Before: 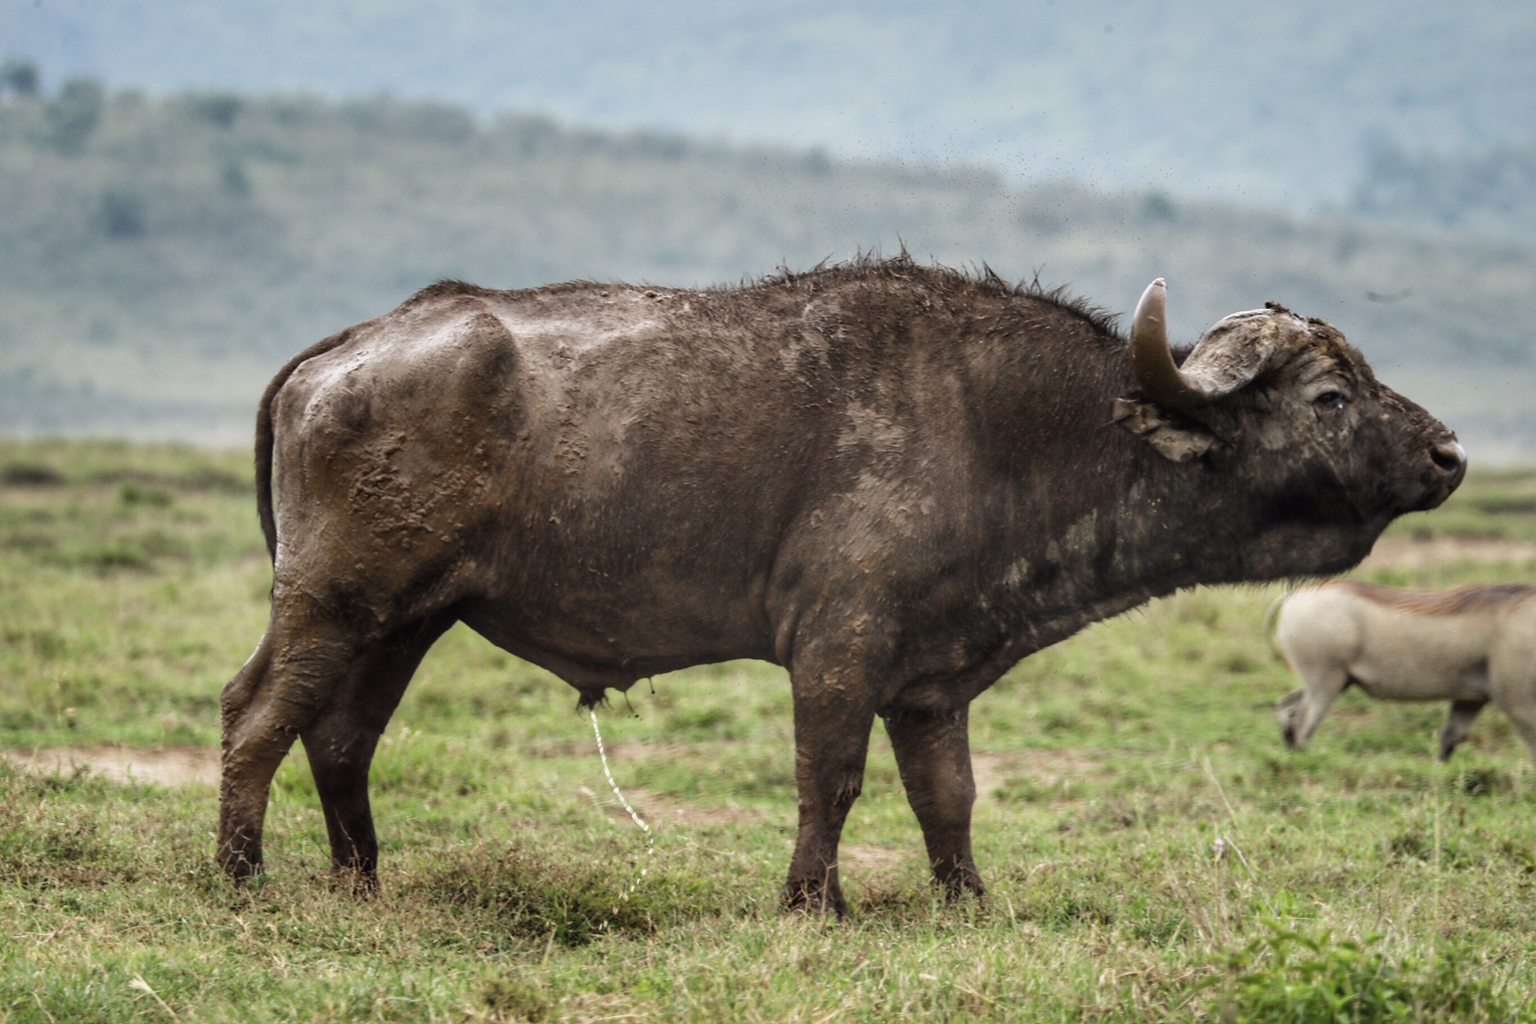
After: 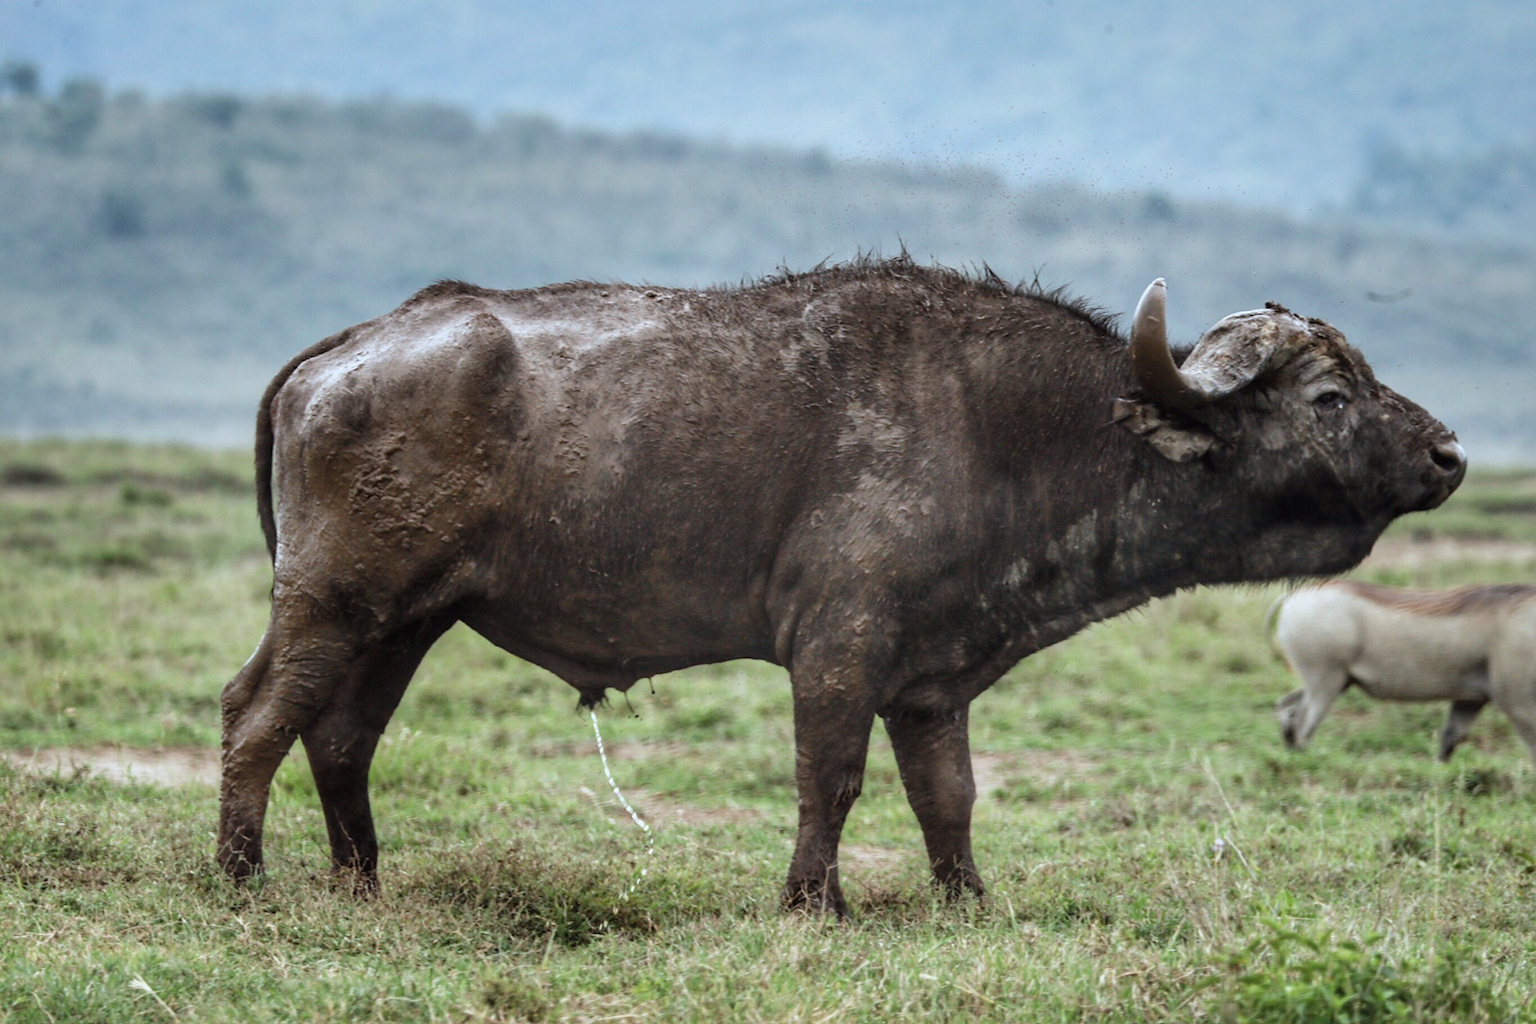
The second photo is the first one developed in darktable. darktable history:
contrast equalizer: y [[0.502, 0.505, 0.512, 0.529, 0.564, 0.588], [0.5 ×6], [0.502, 0.505, 0.512, 0.529, 0.564, 0.588], [0, 0.001, 0.001, 0.004, 0.008, 0.011], [0, 0.001, 0.001, 0.004, 0.008, 0.011]], mix 0.146
color correction: highlights a* -4.11, highlights b* -11.13
